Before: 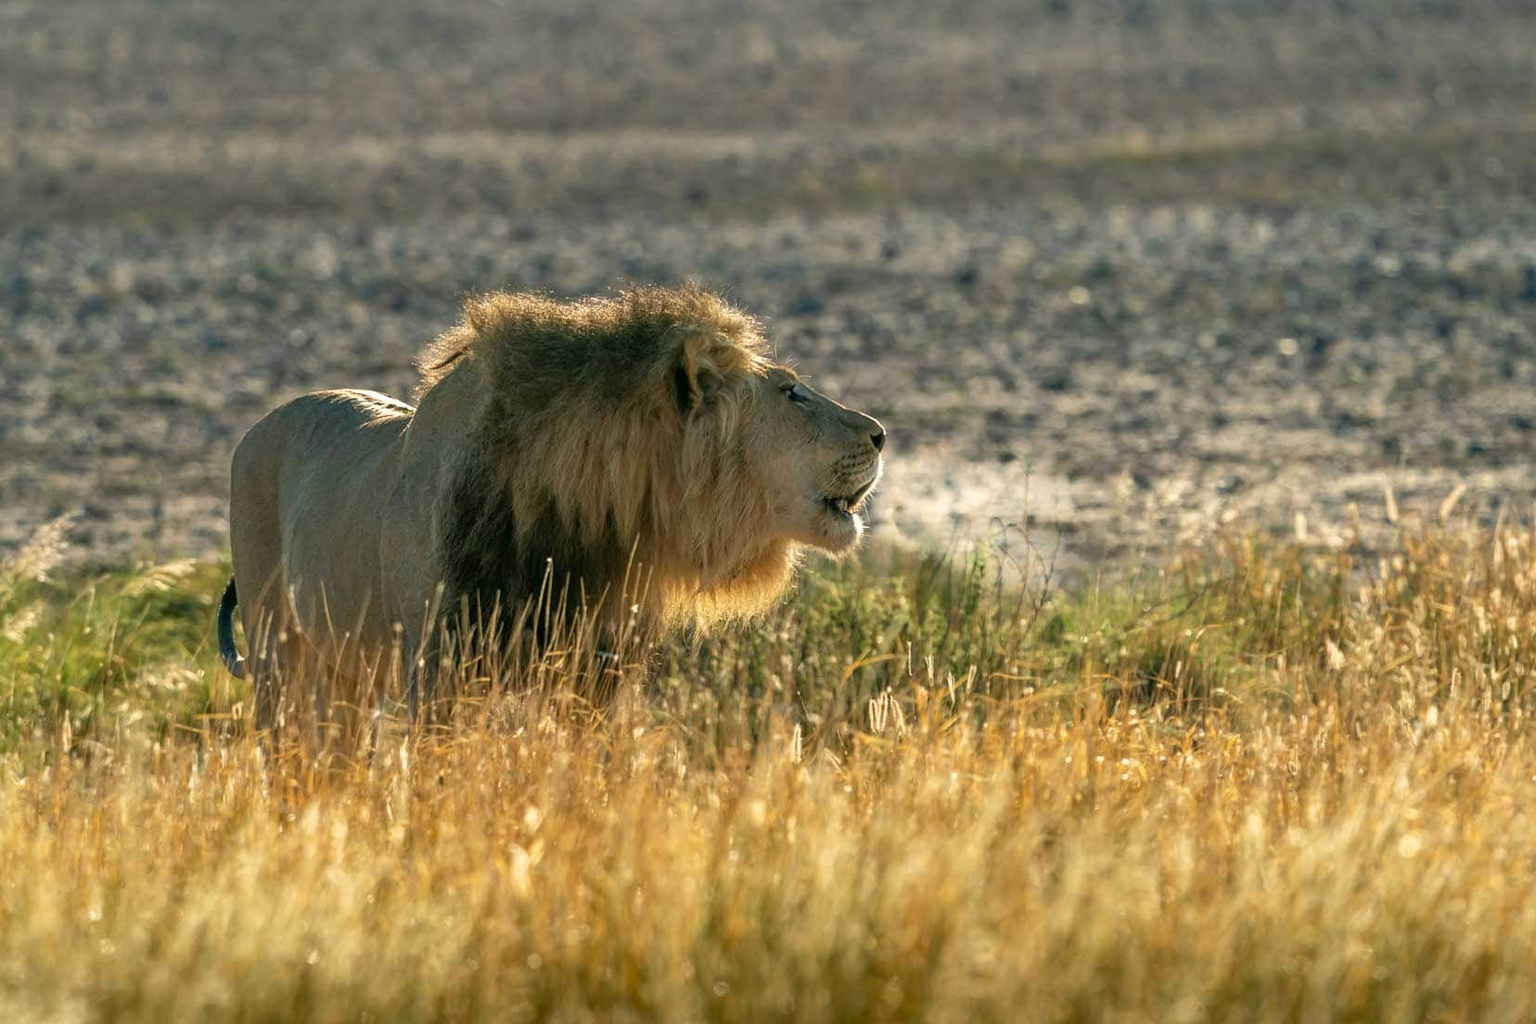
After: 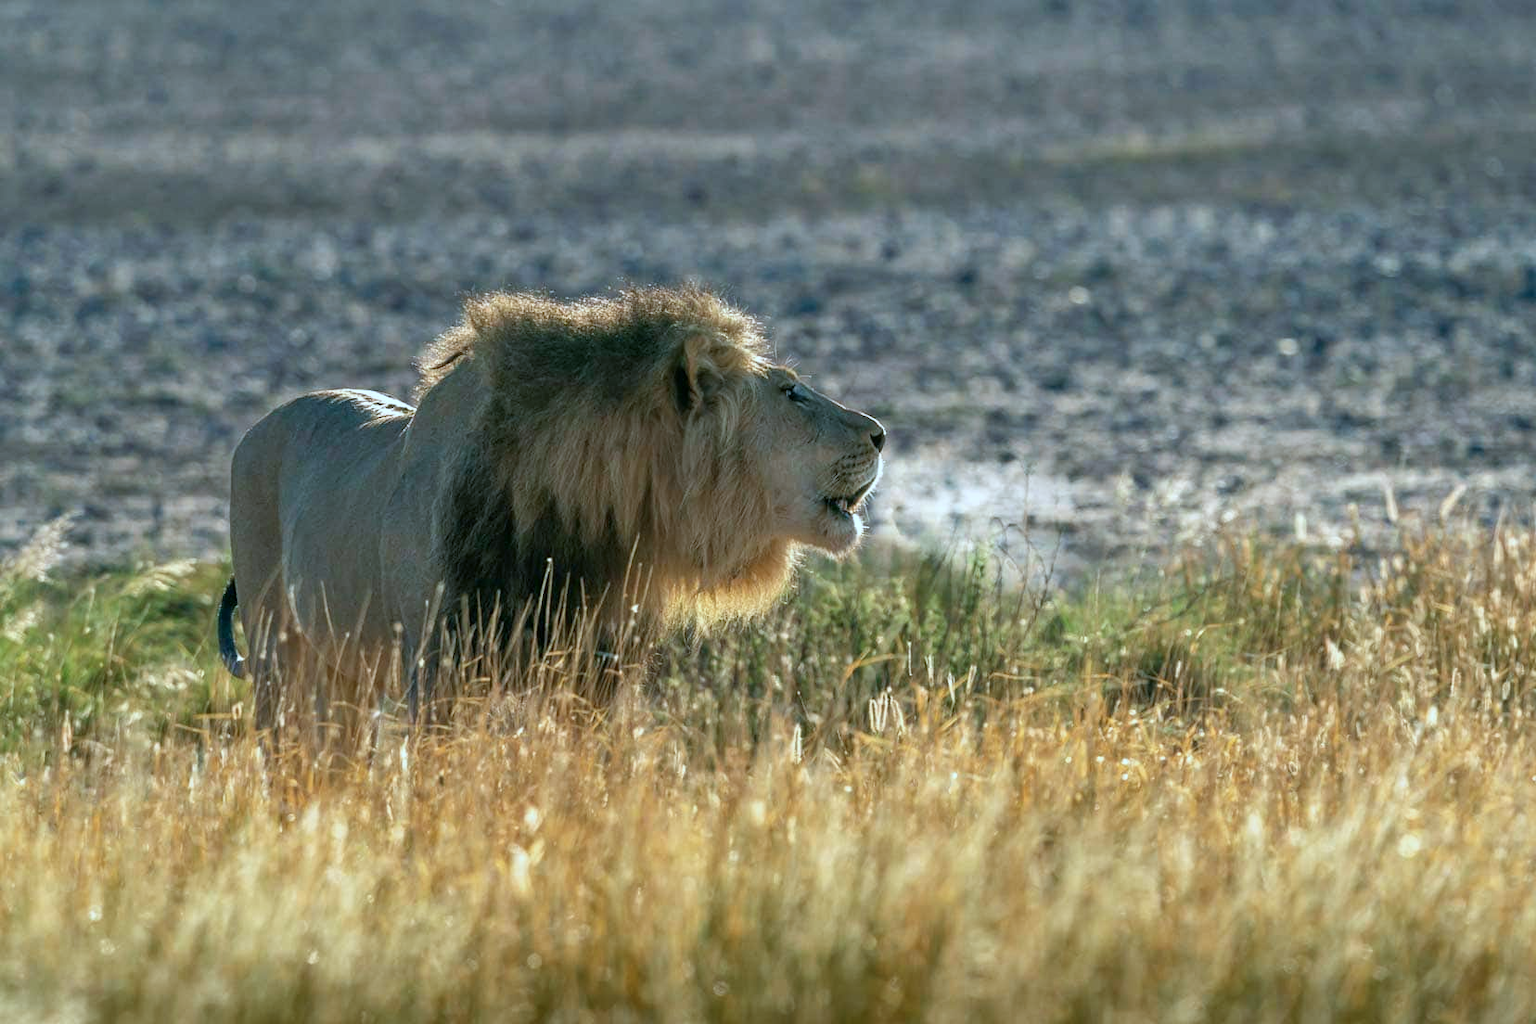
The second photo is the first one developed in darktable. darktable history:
color calibration: illuminant custom, x 0.389, y 0.387, temperature 3793.99 K
